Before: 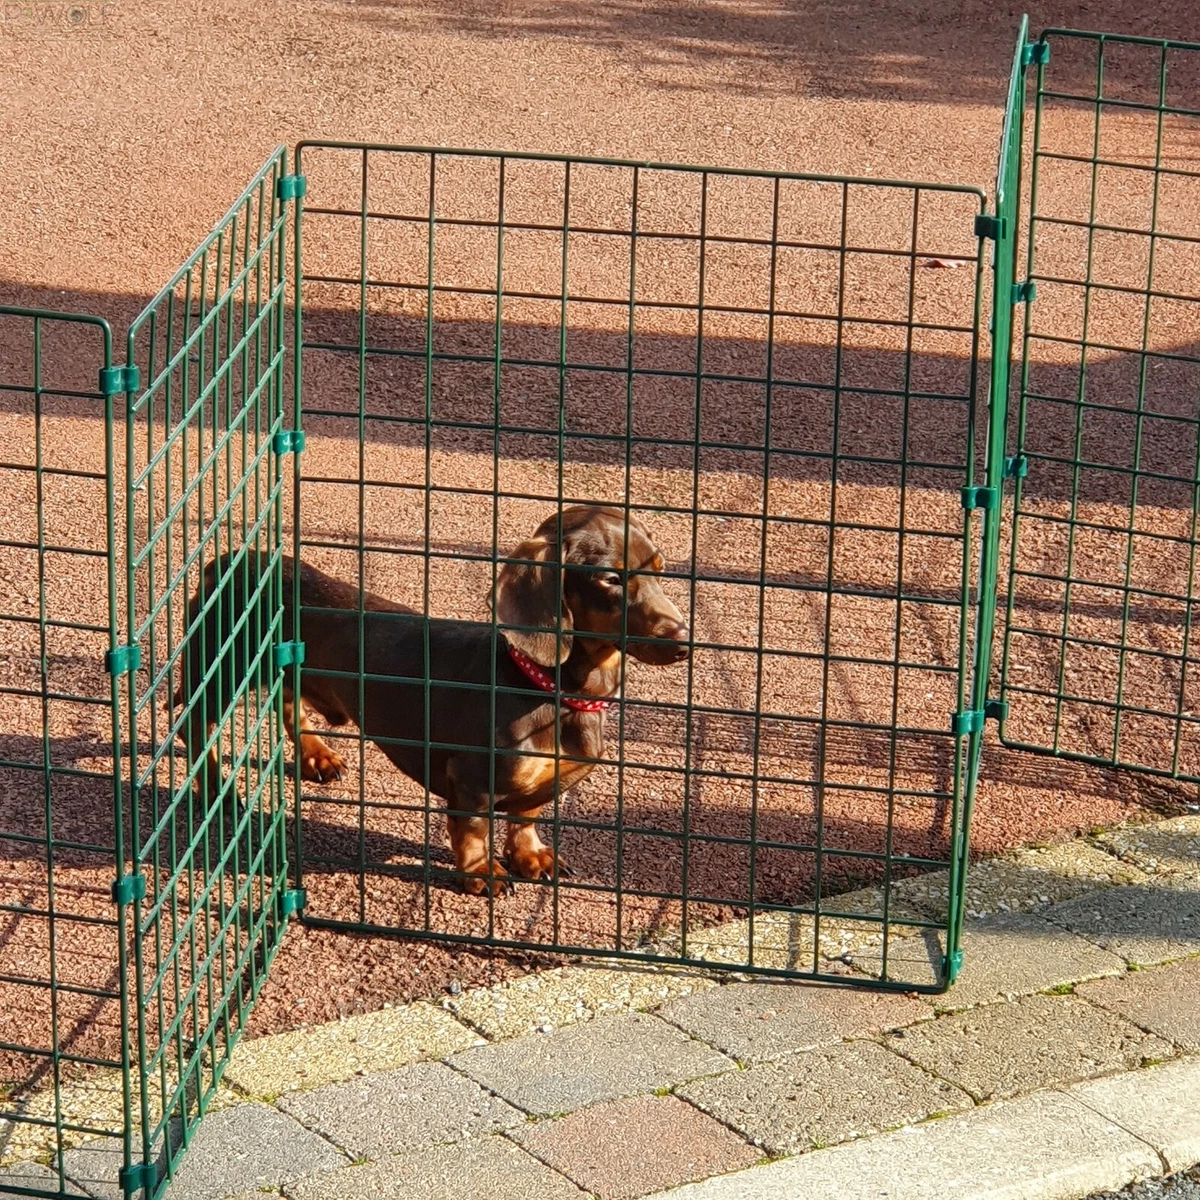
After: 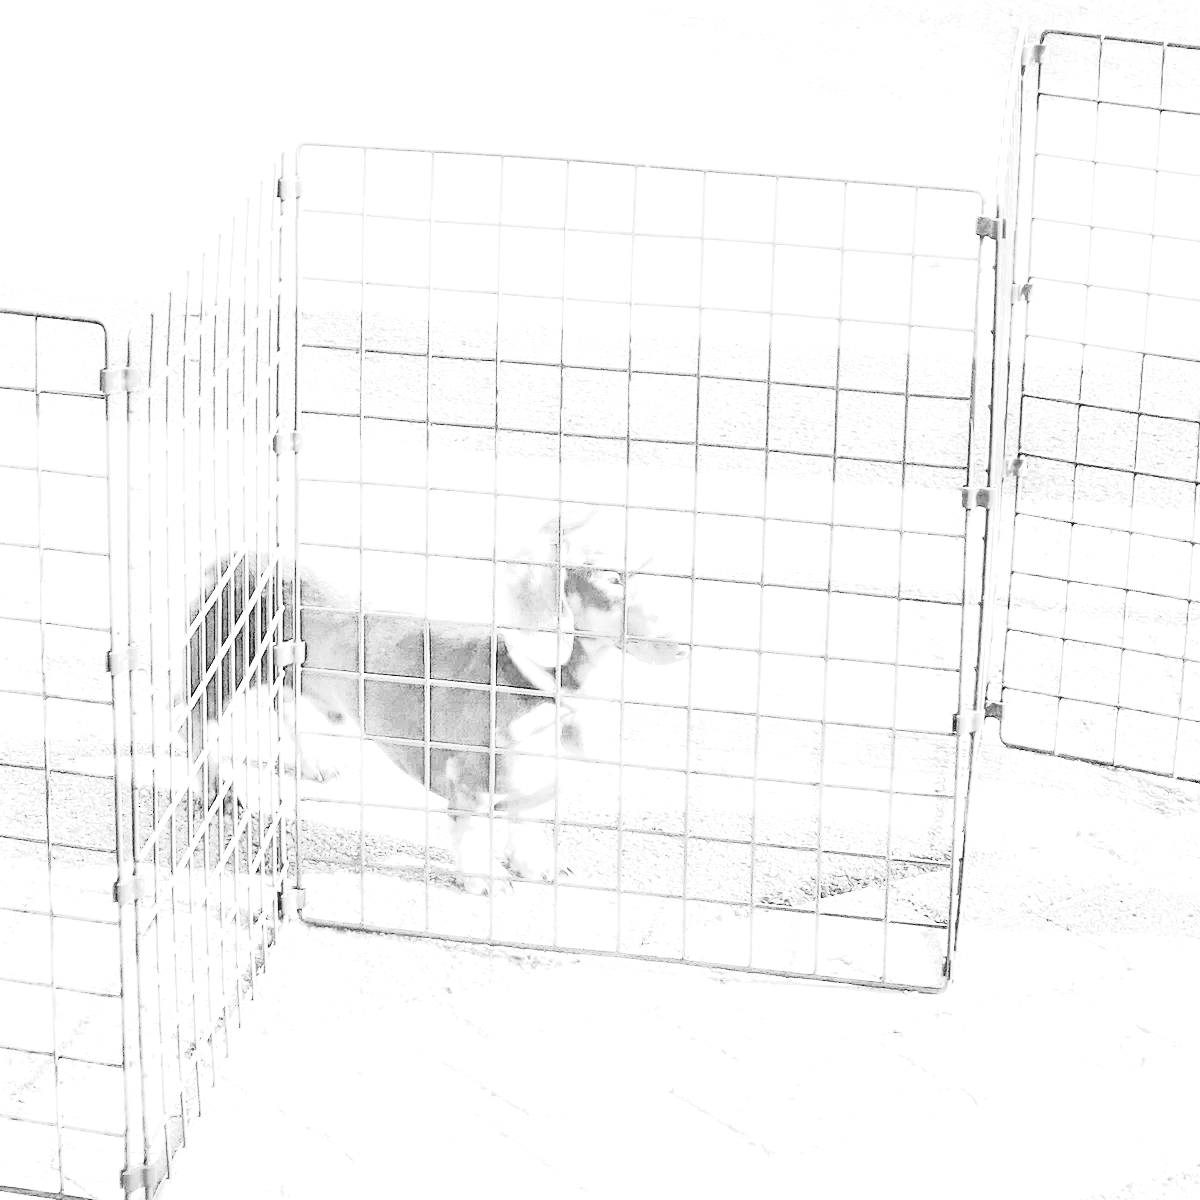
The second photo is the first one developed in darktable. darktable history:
color balance rgb: perceptual saturation grading › global saturation -27.94%, hue shift -2.27°, contrast -21.26%
exposure: black level correction 0.001, exposure 1 EV, compensate highlight preservation false
white balance: red 8, blue 8
monochrome: on, module defaults
base curve: curves: ch0 [(0, 0) (0.032, 0.037) (0.105, 0.228) (0.435, 0.76) (0.856, 0.983) (1, 1)]
